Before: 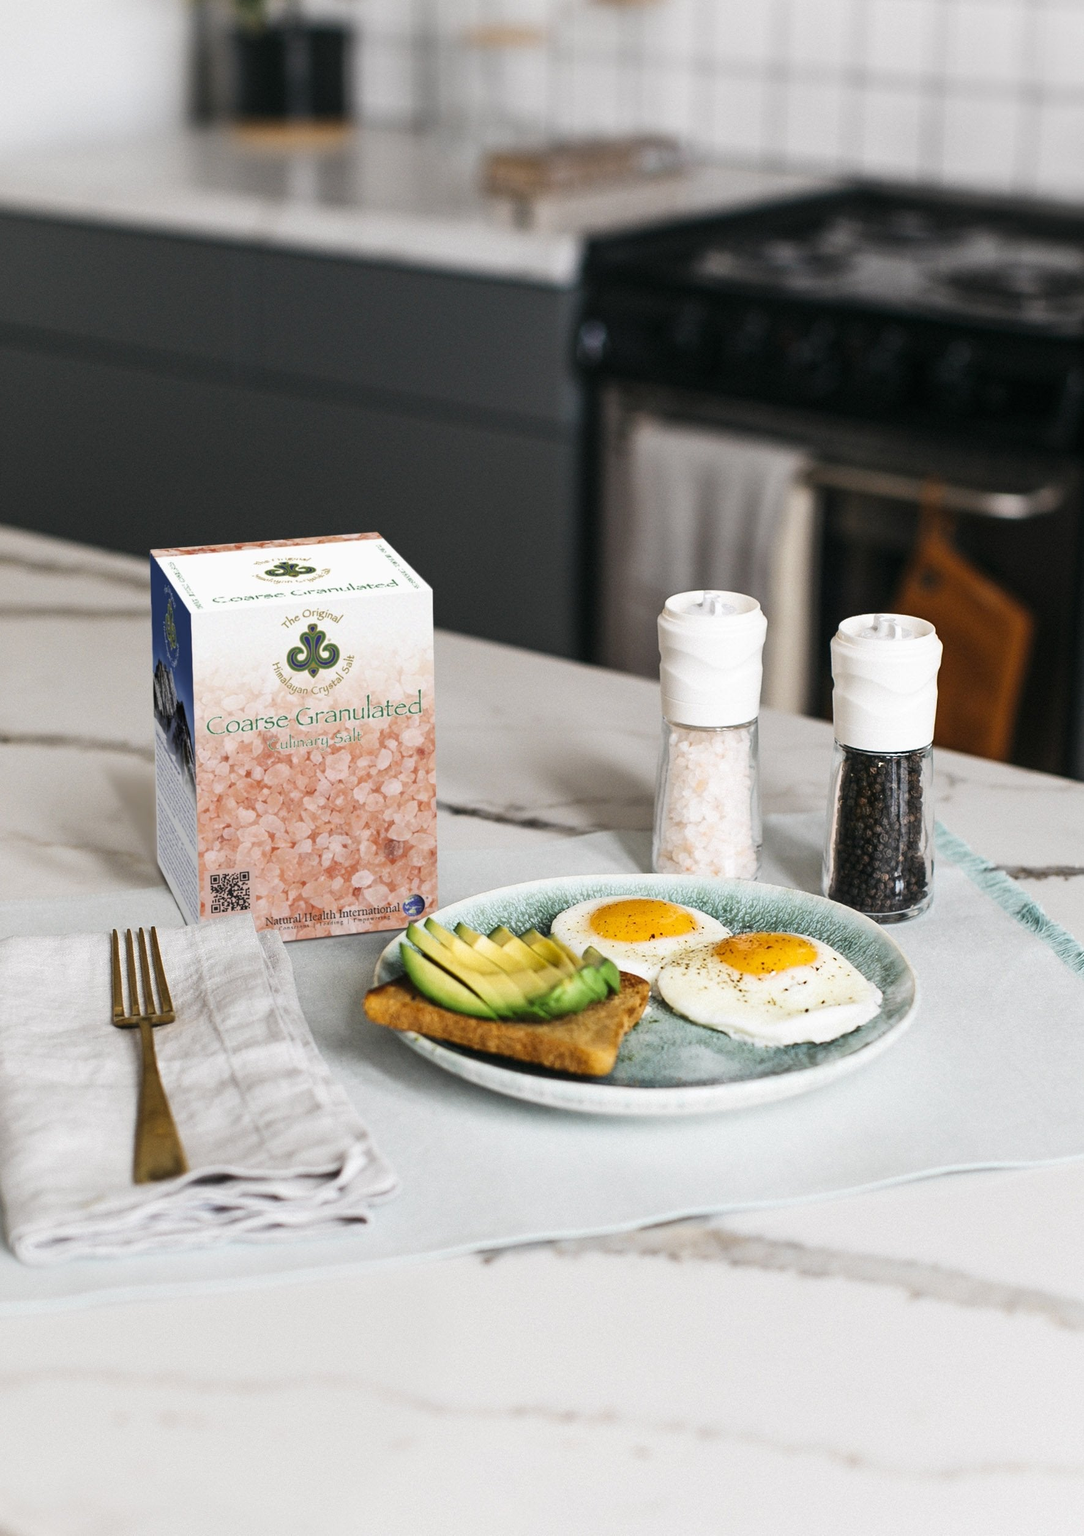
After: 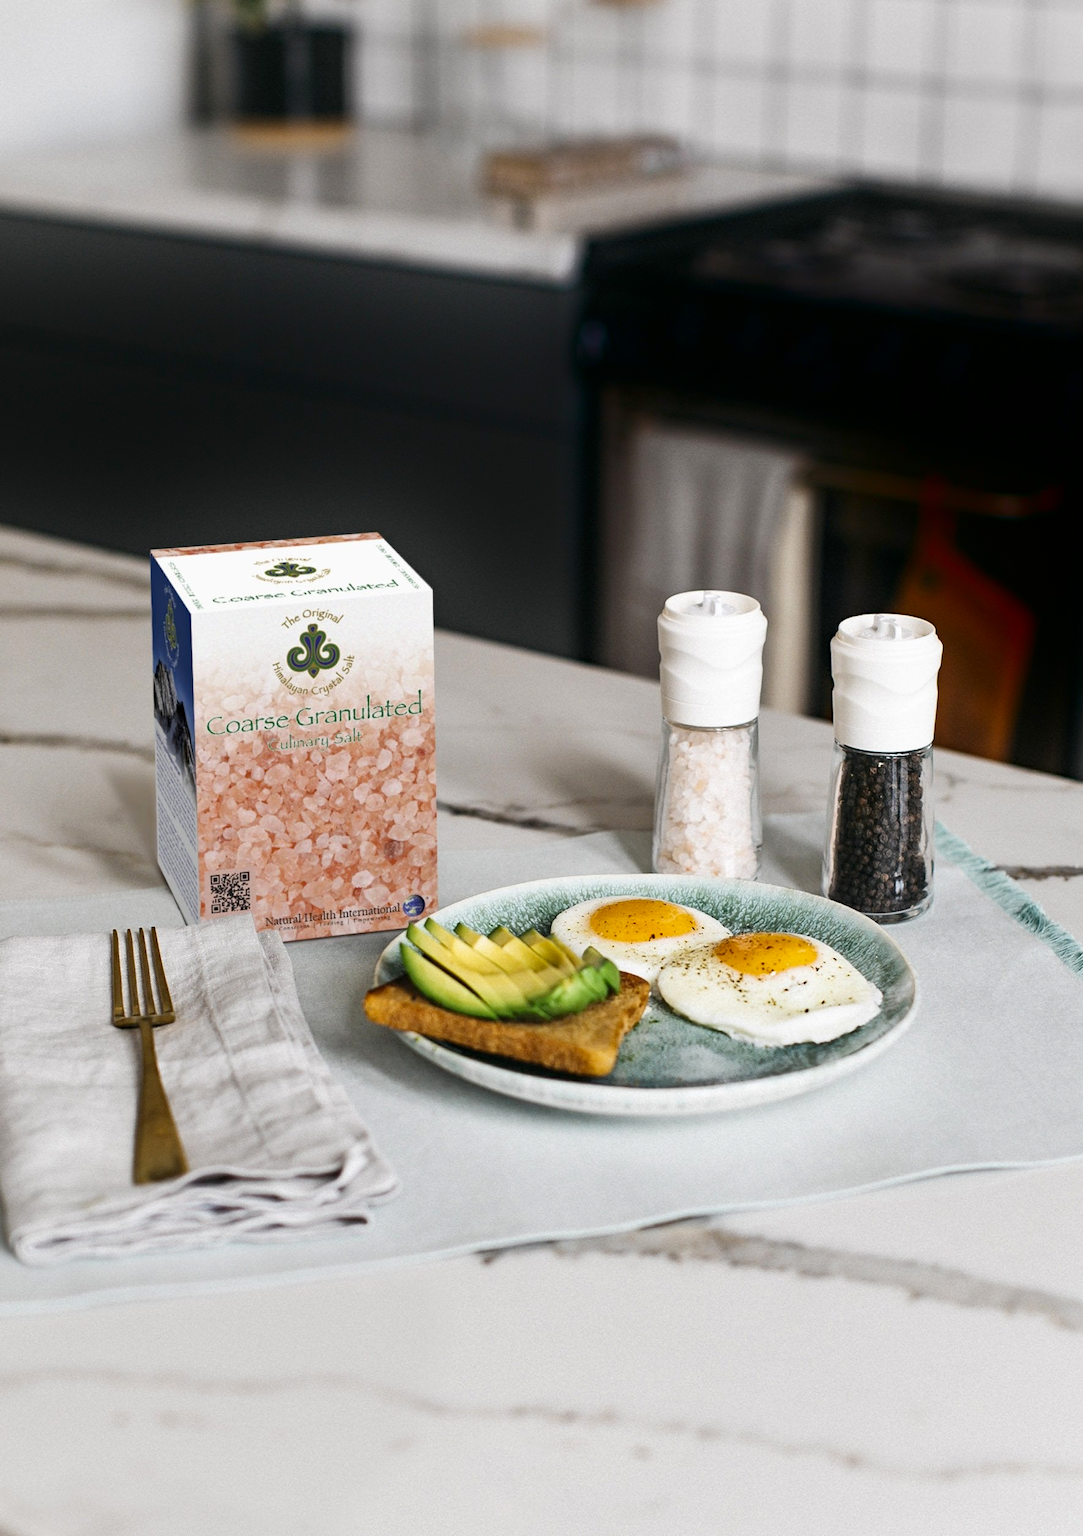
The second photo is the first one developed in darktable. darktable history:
shadows and highlights: shadows -88.03, highlights -35.45, shadows color adjustment 99.15%, highlights color adjustment 0%, soften with gaussian
haze removal: compatibility mode true, adaptive false
